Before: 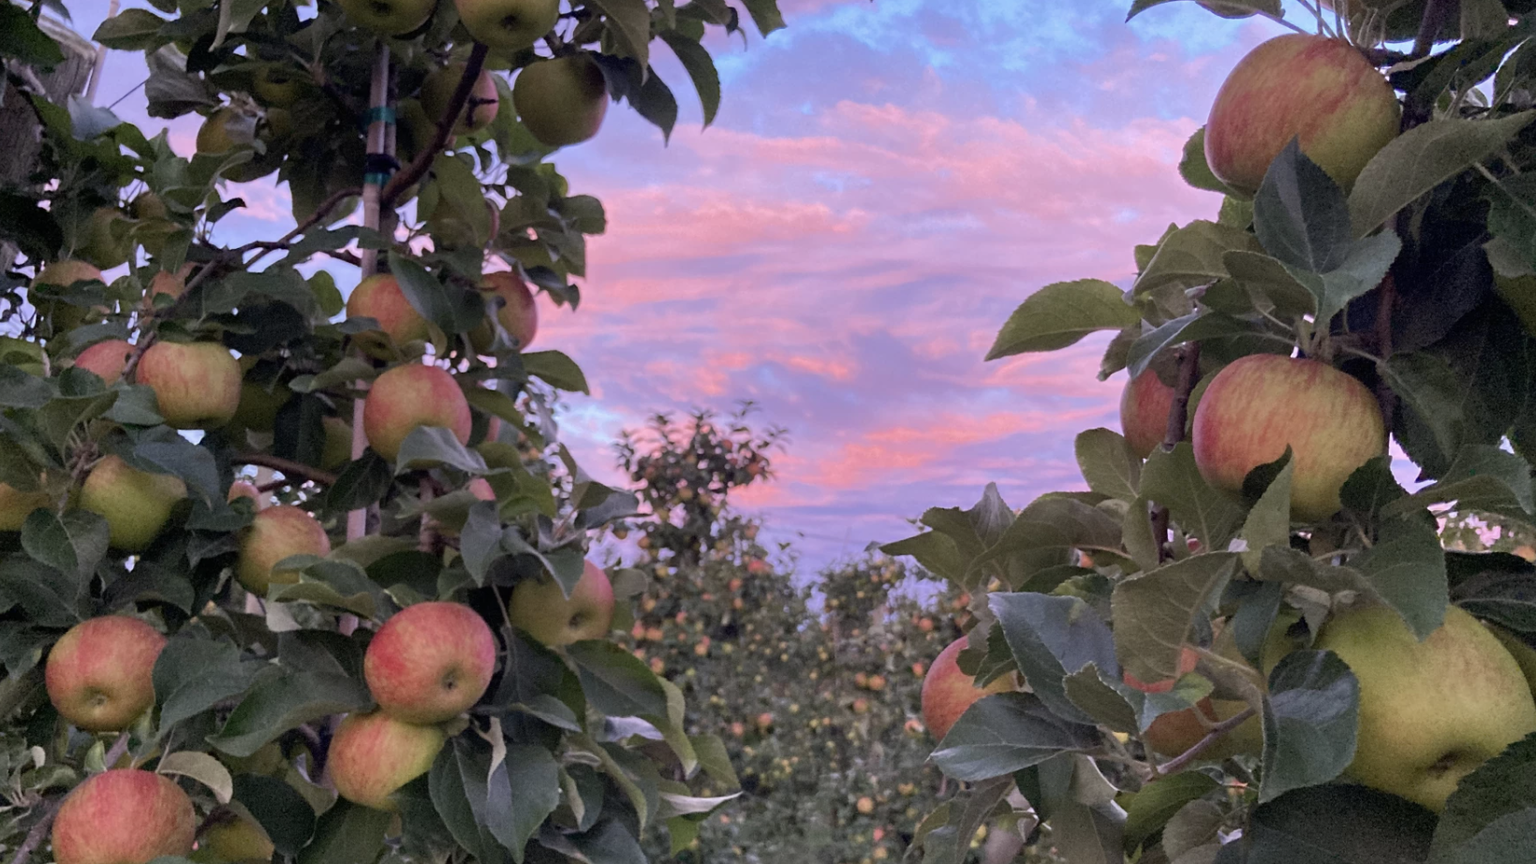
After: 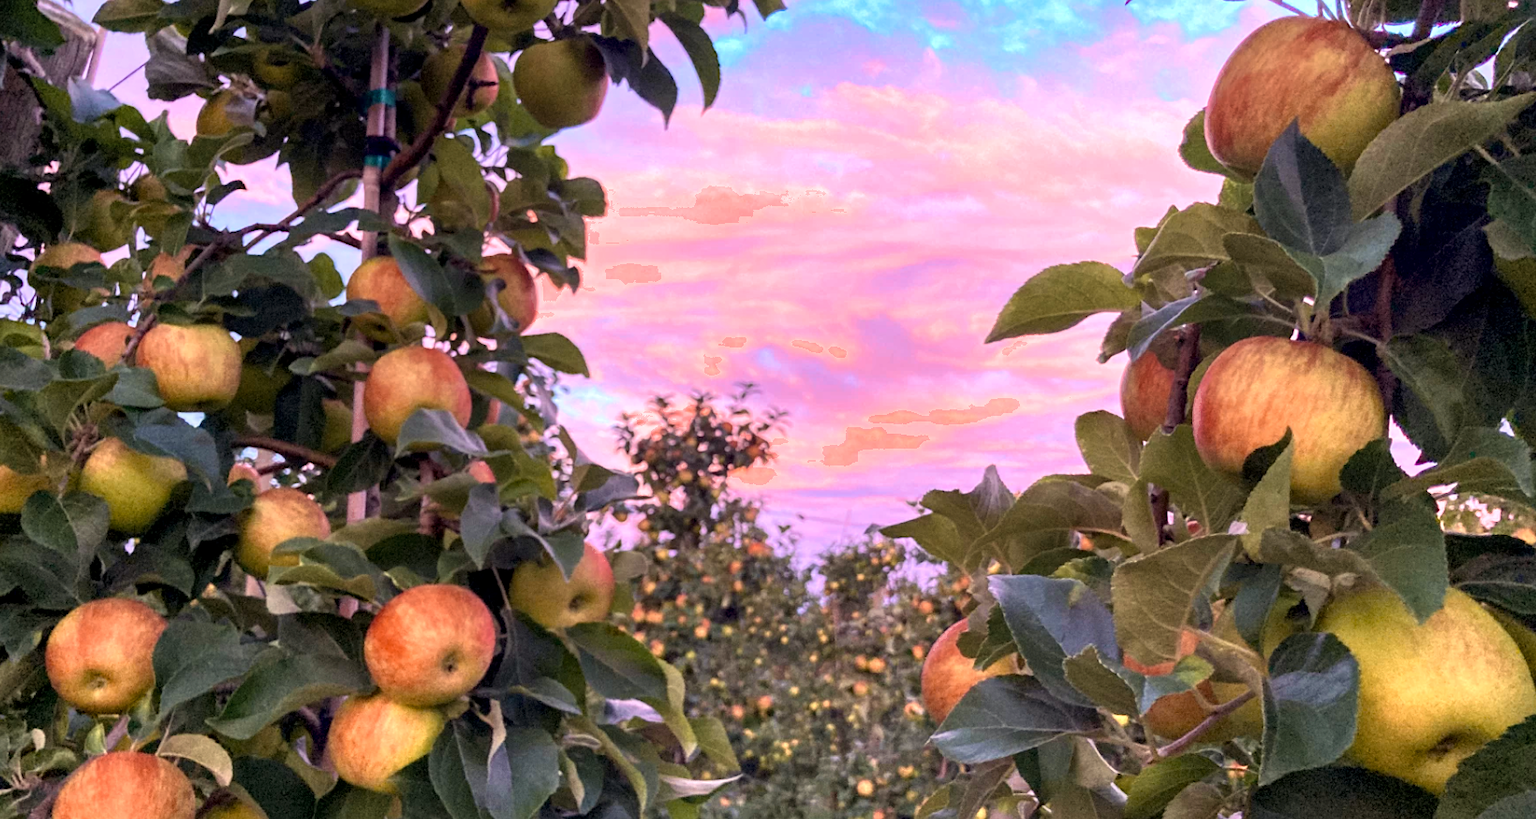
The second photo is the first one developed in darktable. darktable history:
exposure: exposure 0.176 EV, compensate exposure bias true, compensate highlight preservation false
color zones: curves: ch0 [(0.018, 0.548) (0.197, 0.654) (0.425, 0.447) (0.605, 0.658) (0.732, 0.579)]; ch1 [(0.105, 0.531) (0.224, 0.531) (0.386, 0.39) (0.618, 0.456) (0.732, 0.456) (0.956, 0.421)]; ch2 [(0.039, 0.583) (0.215, 0.465) (0.399, 0.544) (0.465, 0.548) (0.614, 0.447) (0.724, 0.43) (0.882, 0.623) (0.956, 0.632)]
velvia: on, module defaults
color balance rgb: shadows lift › chroma 2.015%, shadows lift › hue 50.61°, highlights gain › chroma 3.039%, highlights gain › hue 75.54°, linear chroma grading › global chroma 40.787%, perceptual saturation grading › global saturation 9.542%, global vibrance 20%
local contrast: on, module defaults
crop and rotate: top 2.088%, bottom 3.05%
